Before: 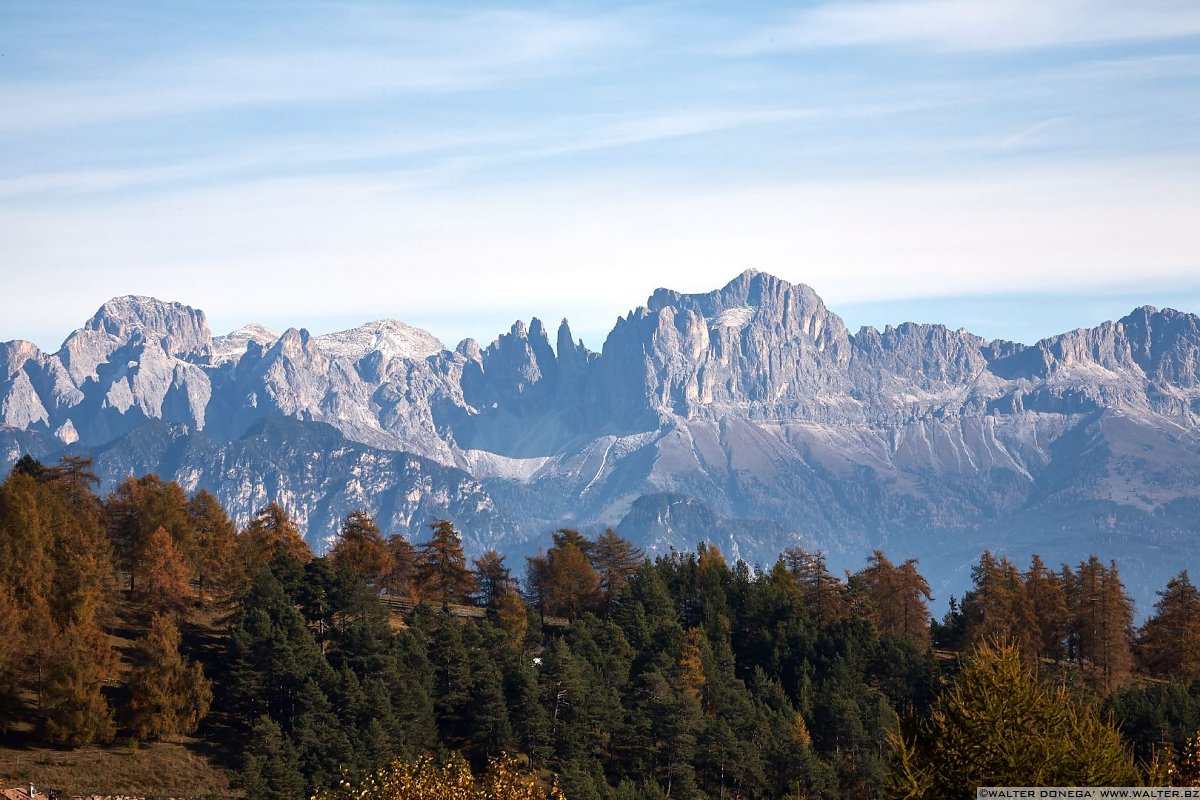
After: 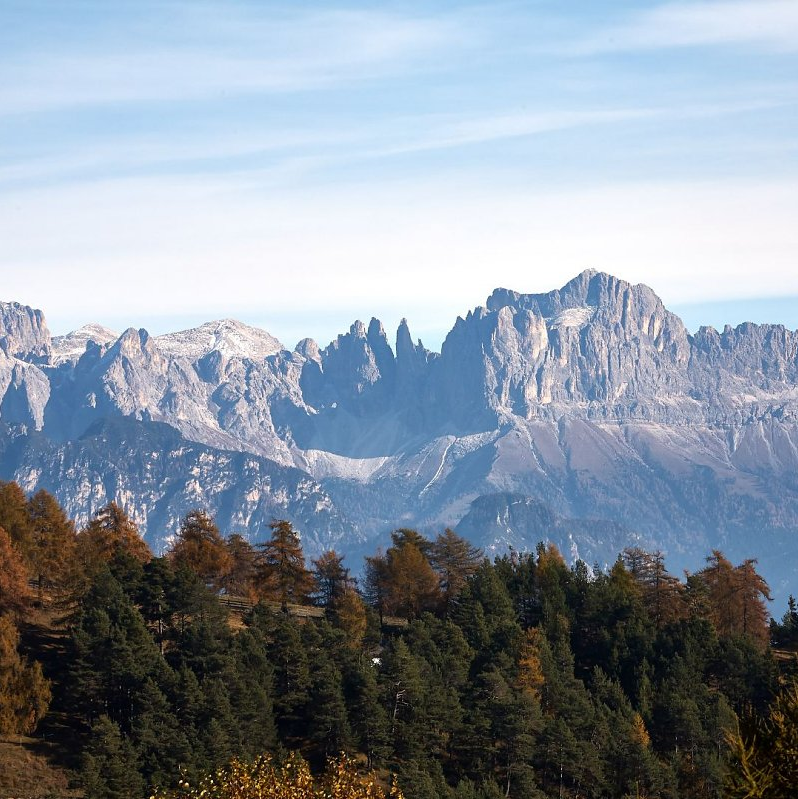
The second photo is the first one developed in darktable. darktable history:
crop and rotate: left 13.471%, right 19.95%
